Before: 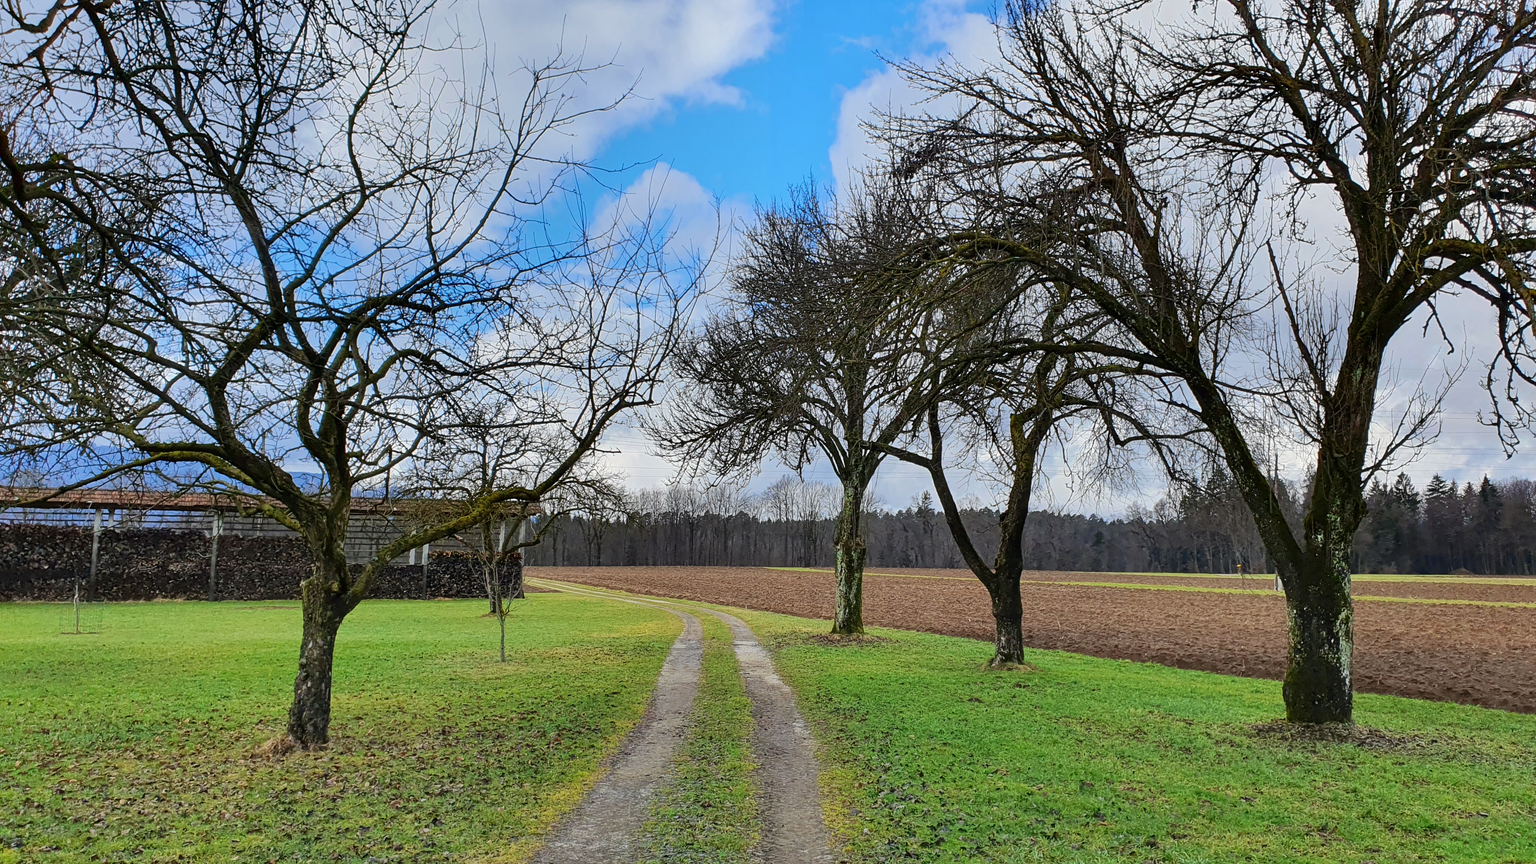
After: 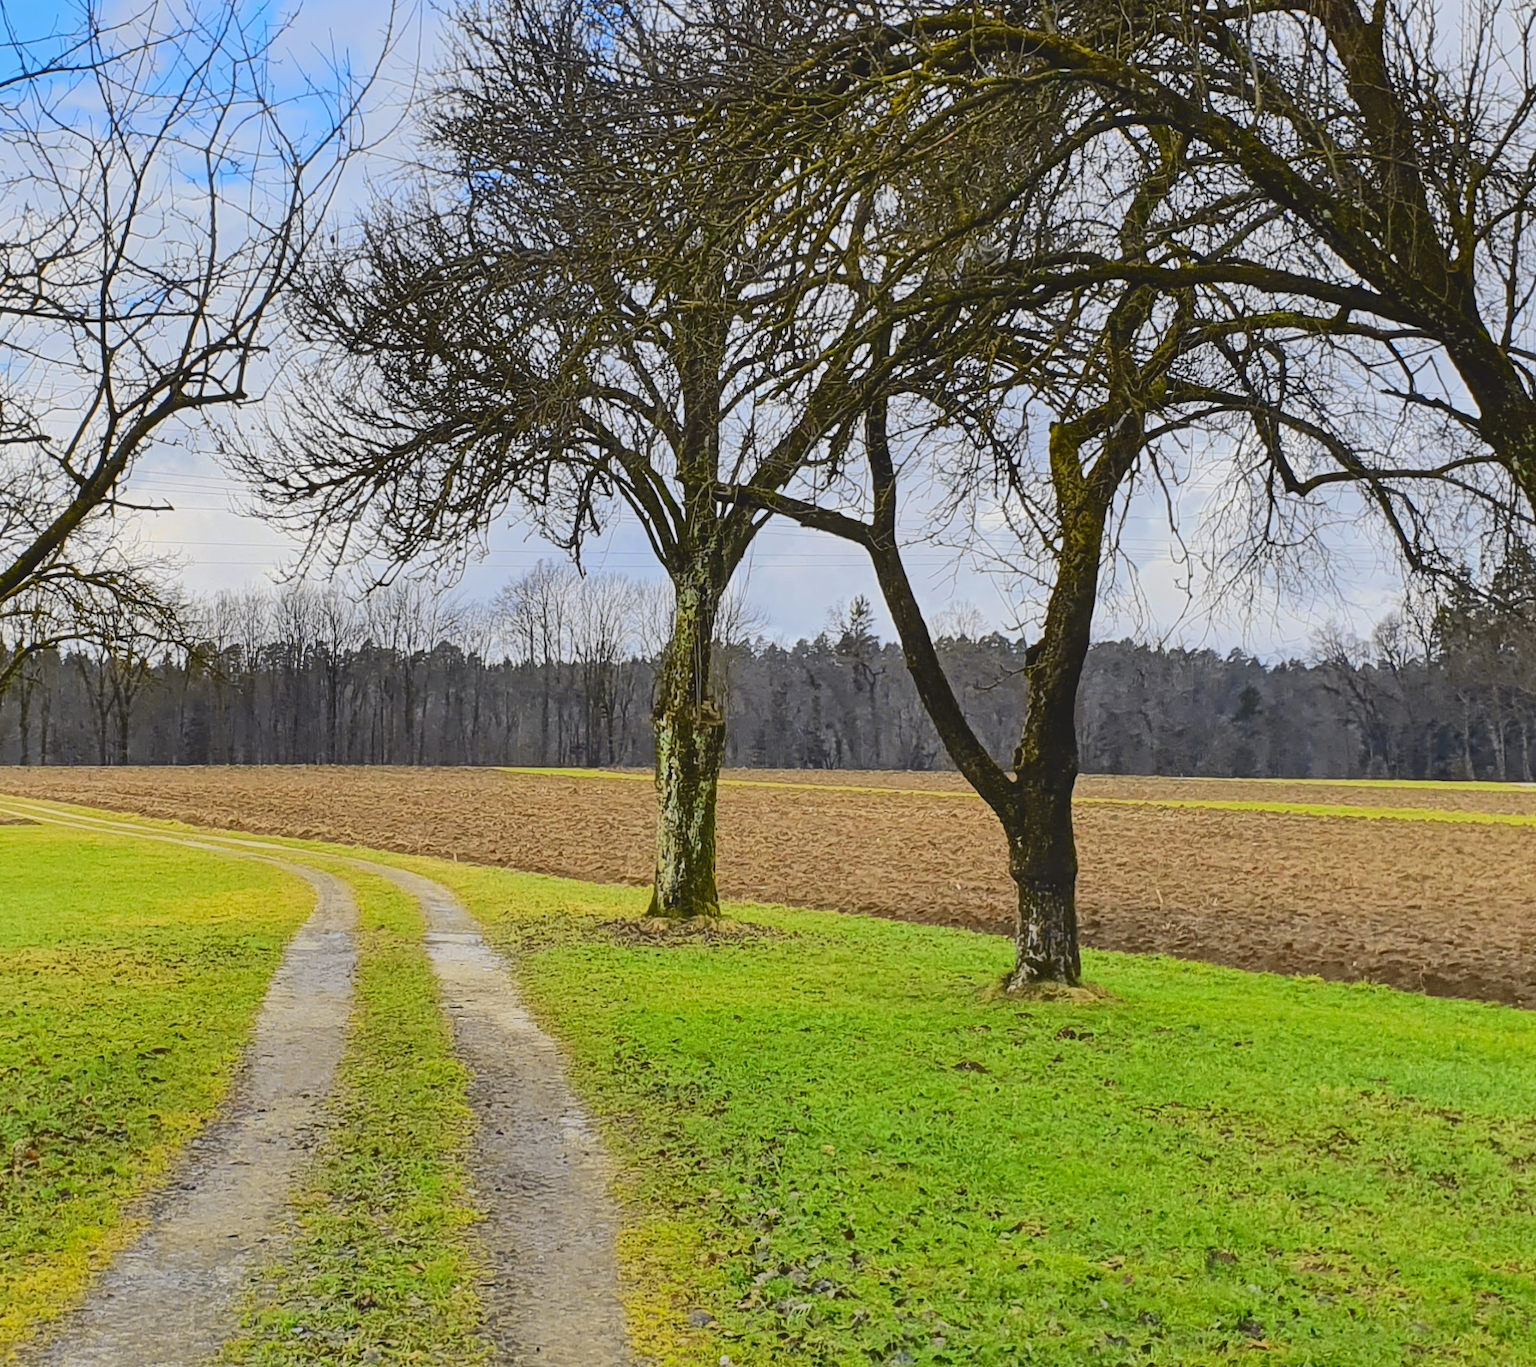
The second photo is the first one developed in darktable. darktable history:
contrast brightness saturation: contrast -0.19, saturation 0.19
tone curve: curves: ch0 [(0, 0) (0.239, 0.248) (0.508, 0.606) (0.828, 0.878) (1, 1)]; ch1 [(0, 0) (0.401, 0.42) (0.45, 0.464) (0.492, 0.498) (0.511, 0.507) (0.561, 0.549) (0.688, 0.726) (1, 1)]; ch2 [(0, 0) (0.411, 0.433) (0.5, 0.504) (0.545, 0.574) (1, 1)], color space Lab, independent channels, preserve colors none
crop: left 35.432%, top 26.233%, right 20.145%, bottom 3.432%
